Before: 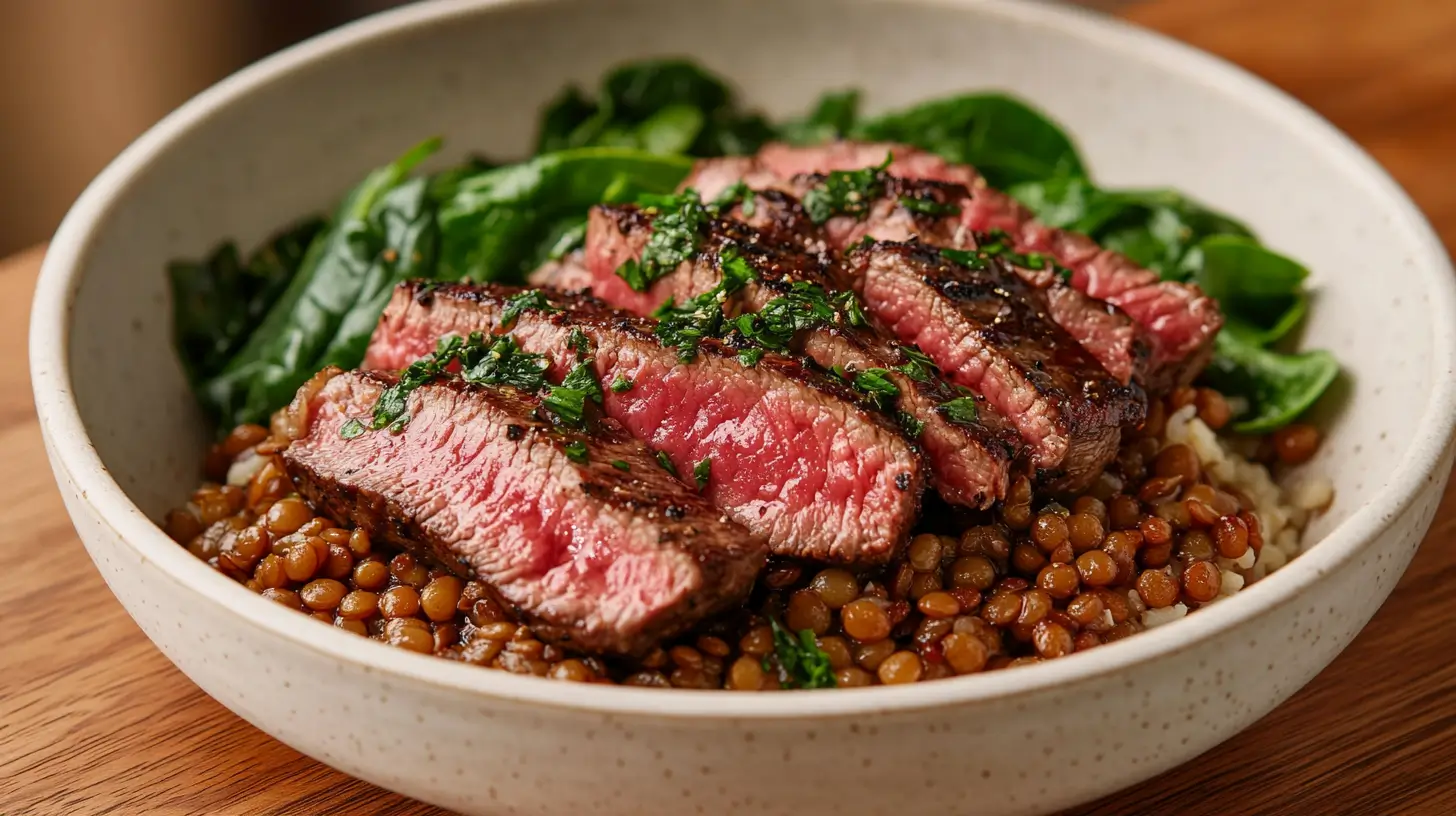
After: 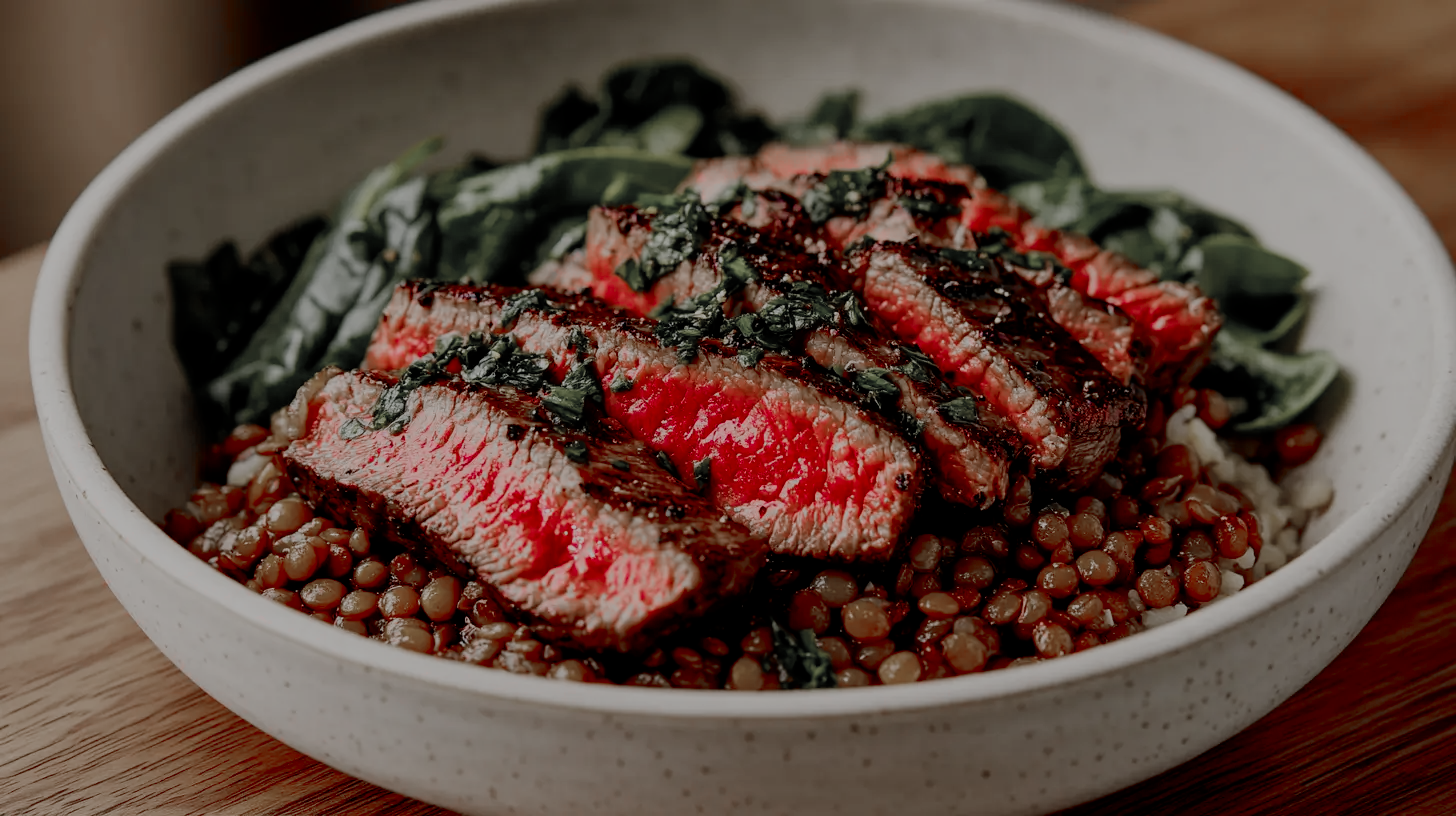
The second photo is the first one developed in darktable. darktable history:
filmic rgb: middle gray luminance 30%, black relative exposure -9 EV, white relative exposure 7 EV, threshold 6 EV, target black luminance 0%, hardness 2.94, latitude 2.04%, contrast 0.963, highlights saturation mix 5%, shadows ↔ highlights balance 12.16%, add noise in highlights 0, preserve chrominance no, color science v3 (2019), use custom middle-gray values true, iterations of high-quality reconstruction 0, contrast in highlights soft, enable highlight reconstruction true
color zones: curves: ch1 [(0, 0.831) (0.08, 0.771) (0.157, 0.268) (0.241, 0.207) (0.562, -0.005) (0.714, -0.013) (0.876, 0.01) (1, 0.831)]
